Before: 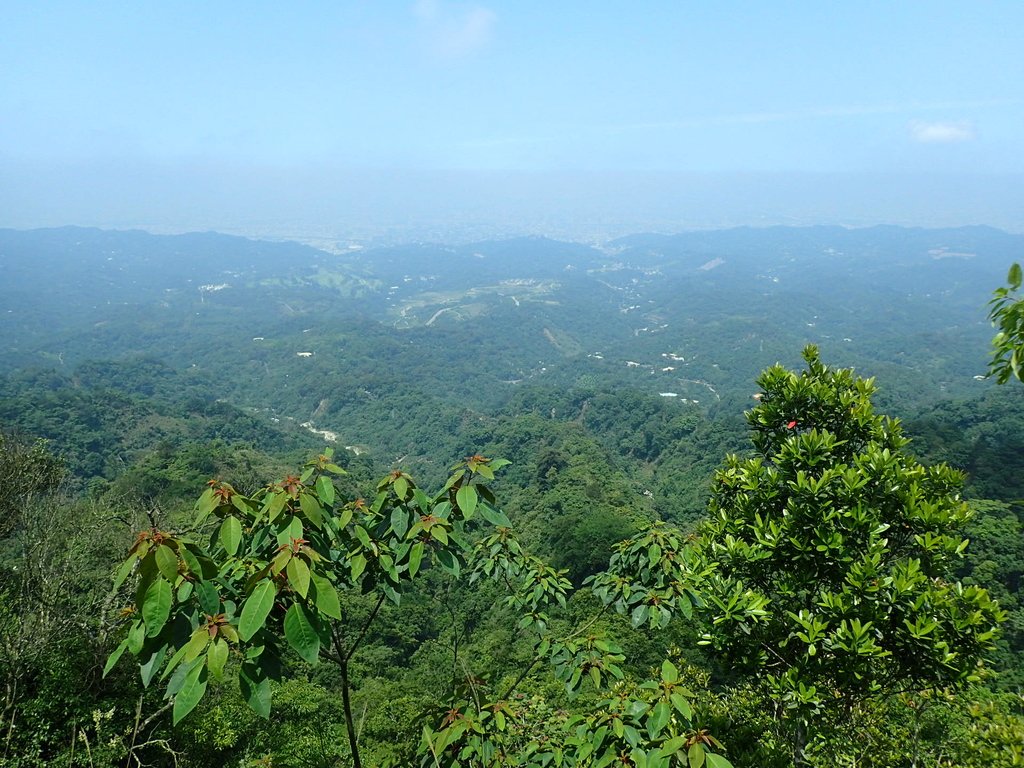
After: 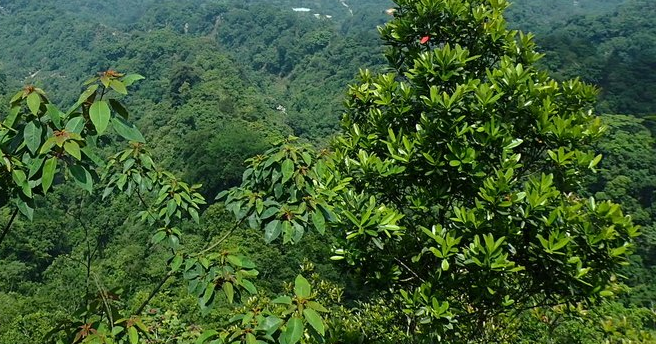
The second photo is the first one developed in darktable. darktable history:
crop and rotate: left 35.913%, top 50.25%, bottom 4.894%
